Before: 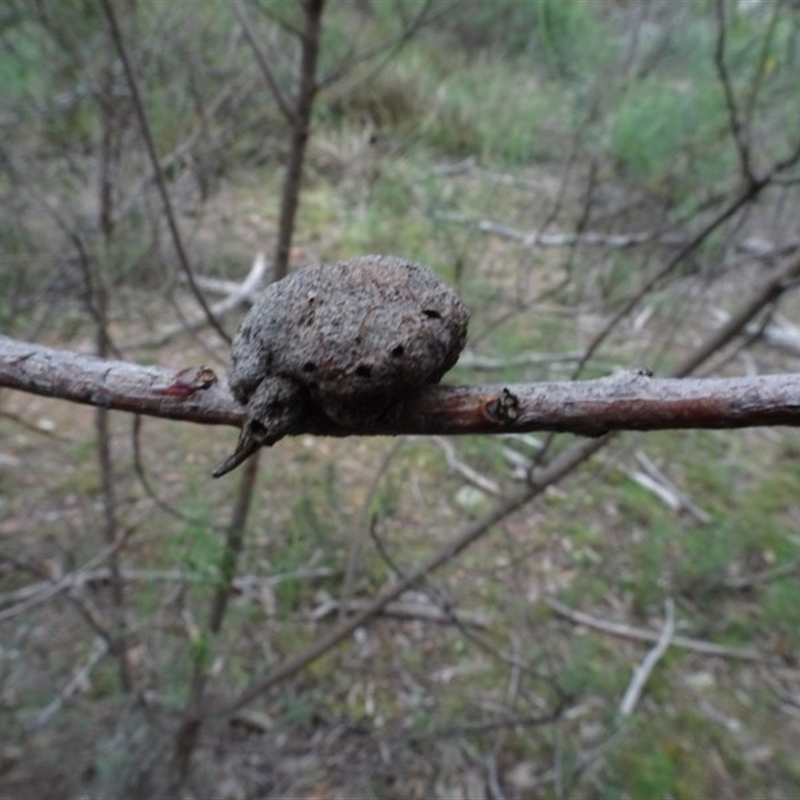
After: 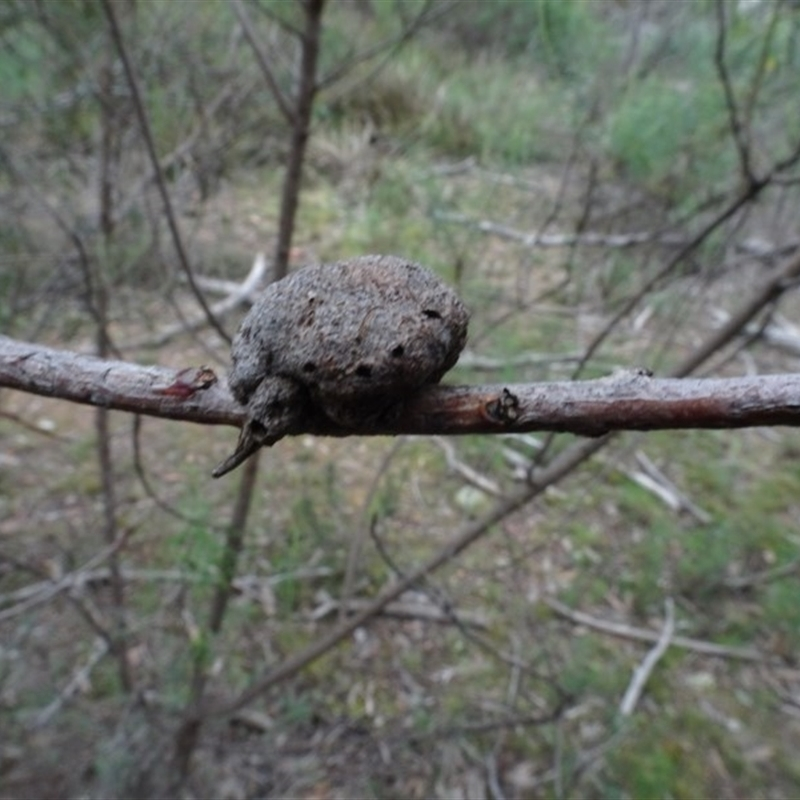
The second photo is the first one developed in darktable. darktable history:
shadows and highlights: shadows 11.19, white point adjustment 1.28, highlights -1.99, soften with gaussian
